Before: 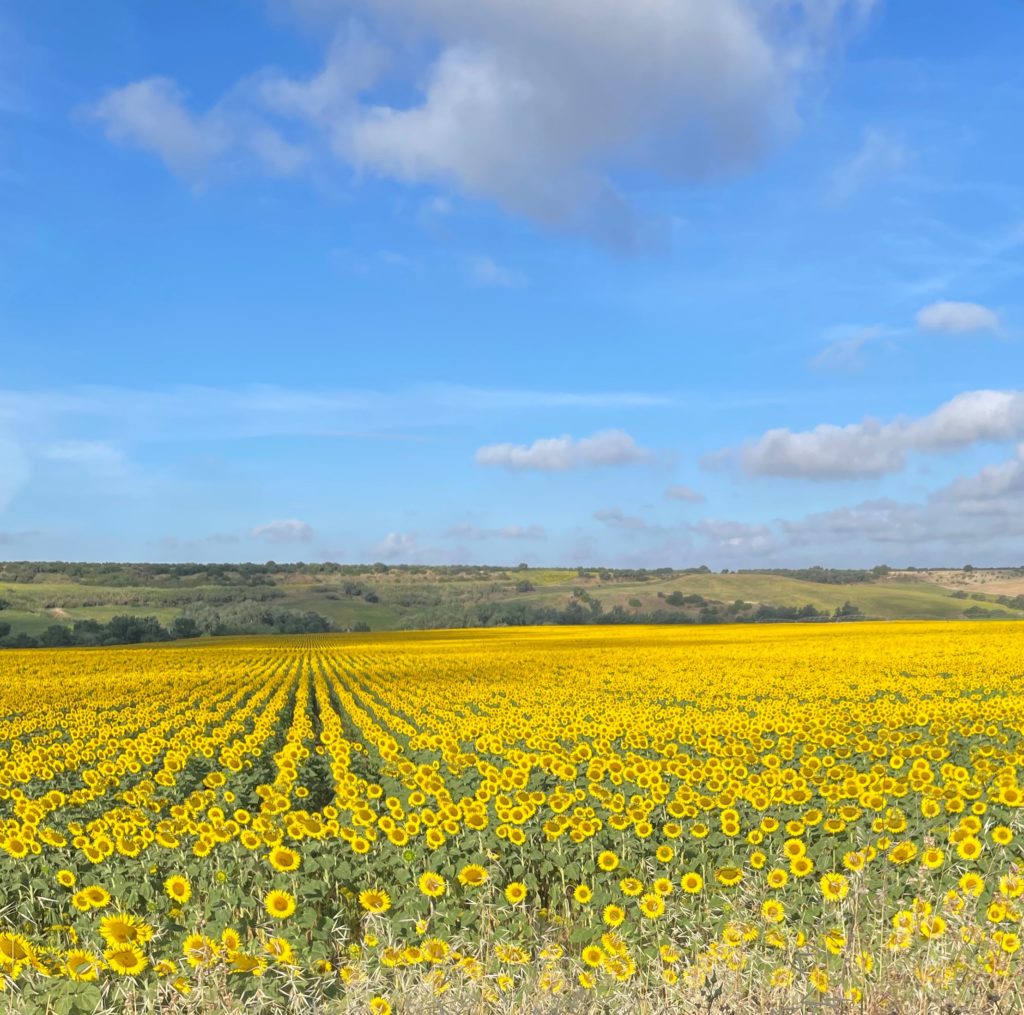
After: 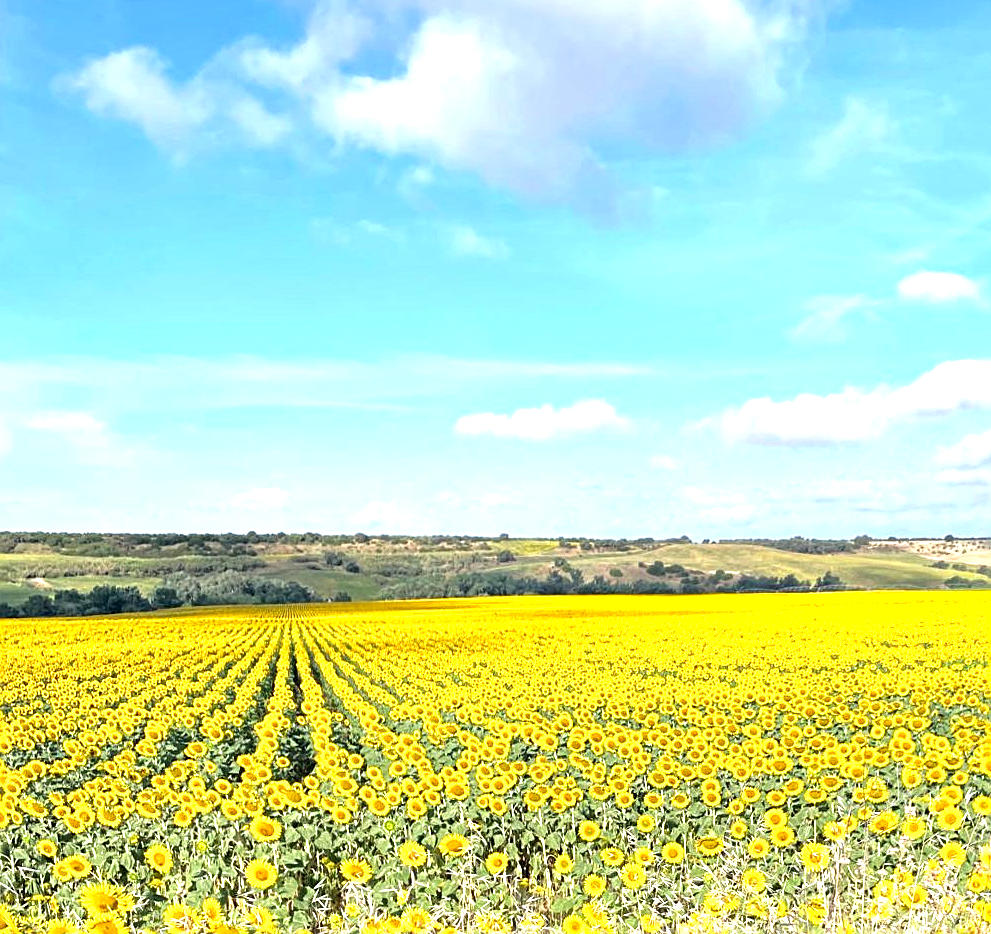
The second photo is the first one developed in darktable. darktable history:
exposure: black level correction 0, exposure 1.183 EV, compensate highlight preservation false
sharpen: on, module defaults
contrast equalizer: y [[0.6 ×6], [0.55 ×6], [0 ×6], [0 ×6], [0 ×6]]
crop: left 1.913%, top 3.014%, right 1.248%, bottom 4.93%
